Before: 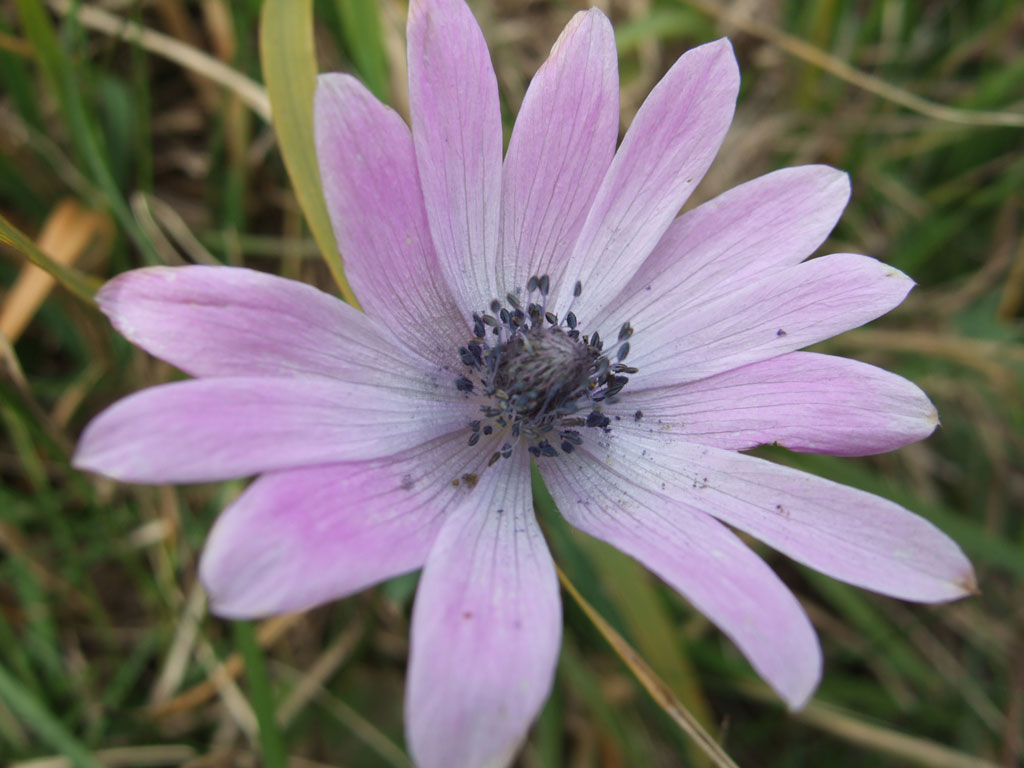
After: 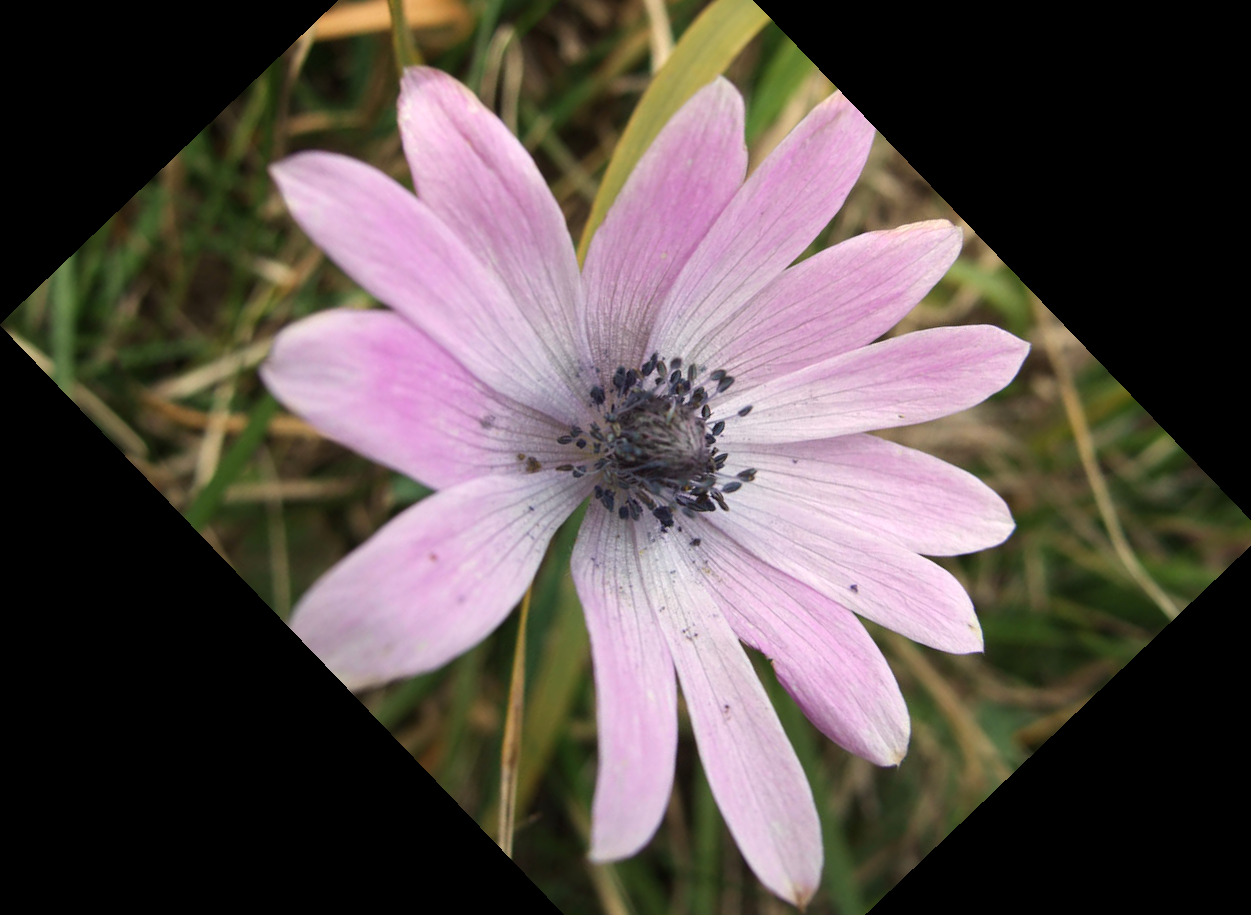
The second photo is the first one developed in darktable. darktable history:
white balance: red 1.045, blue 0.932
crop and rotate: angle -46.26°, top 16.234%, right 0.912%, bottom 11.704%
tone equalizer: -8 EV -0.417 EV, -7 EV -0.389 EV, -6 EV -0.333 EV, -5 EV -0.222 EV, -3 EV 0.222 EV, -2 EV 0.333 EV, -1 EV 0.389 EV, +0 EV 0.417 EV, edges refinement/feathering 500, mask exposure compensation -1.57 EV, preserve details no
